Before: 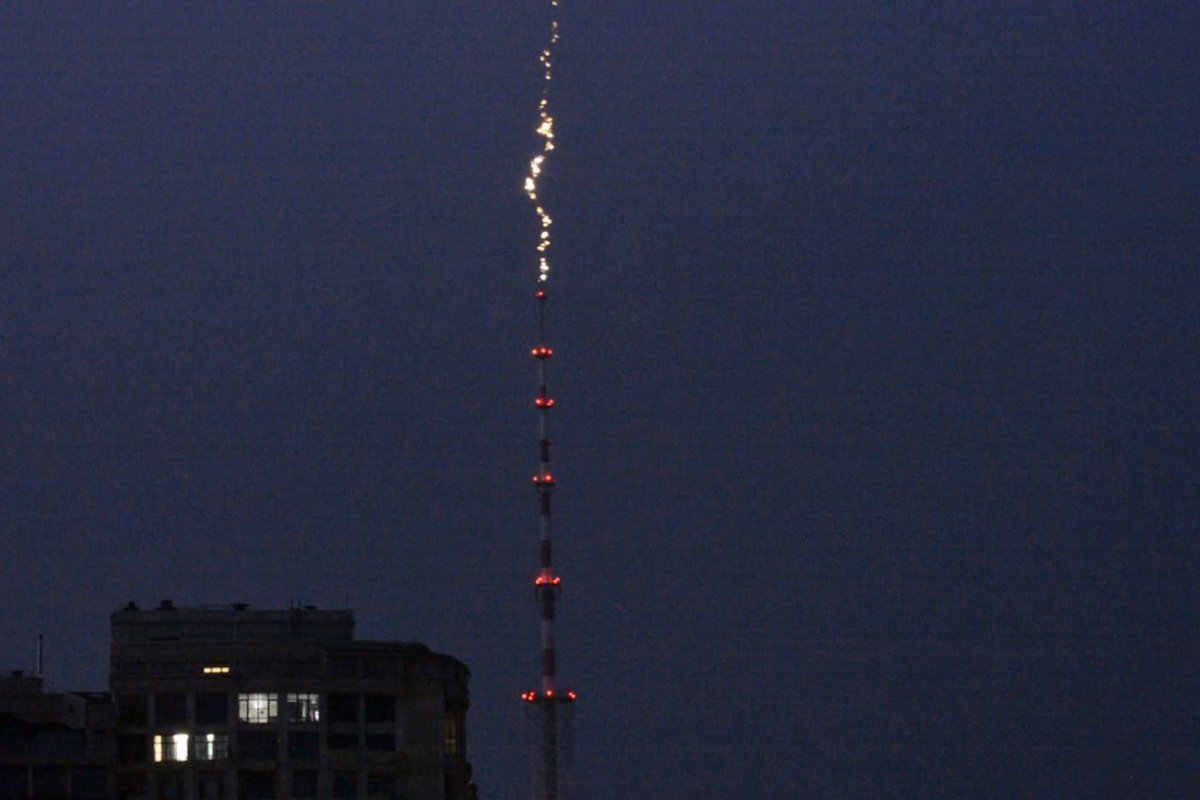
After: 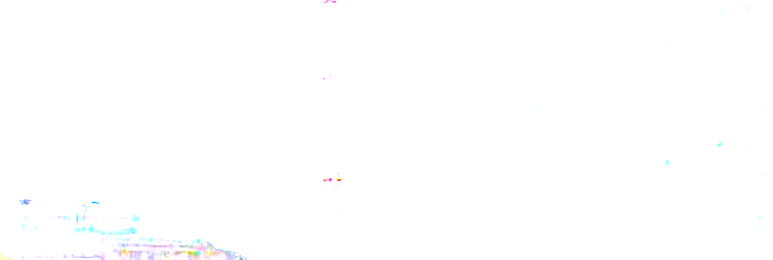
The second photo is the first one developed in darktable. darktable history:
tone equalizer: edges refinement/feathering 500, mask exposure compensation -1.57 EV, preserve details no
crop: left 17.977%, top 50.664%, right 17.544%, bottom 16.825%
exposure: exposure 7.951 EV, compensate highlight preservation false
color balance rgb: power › hue 75.24°, perceptual saturation grading › global saturation 0.824%, global vibrance 50.085%
